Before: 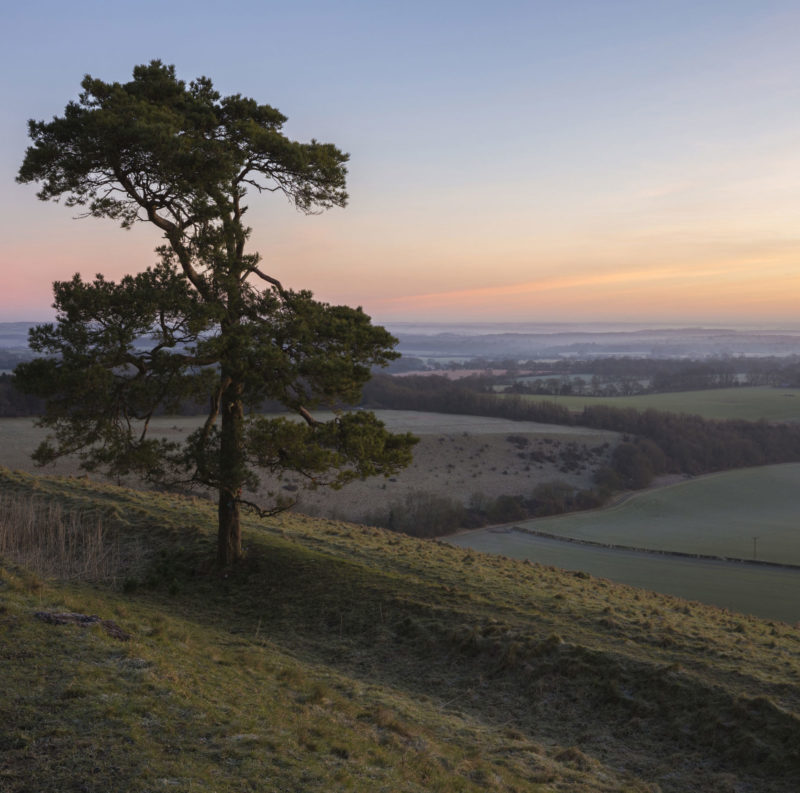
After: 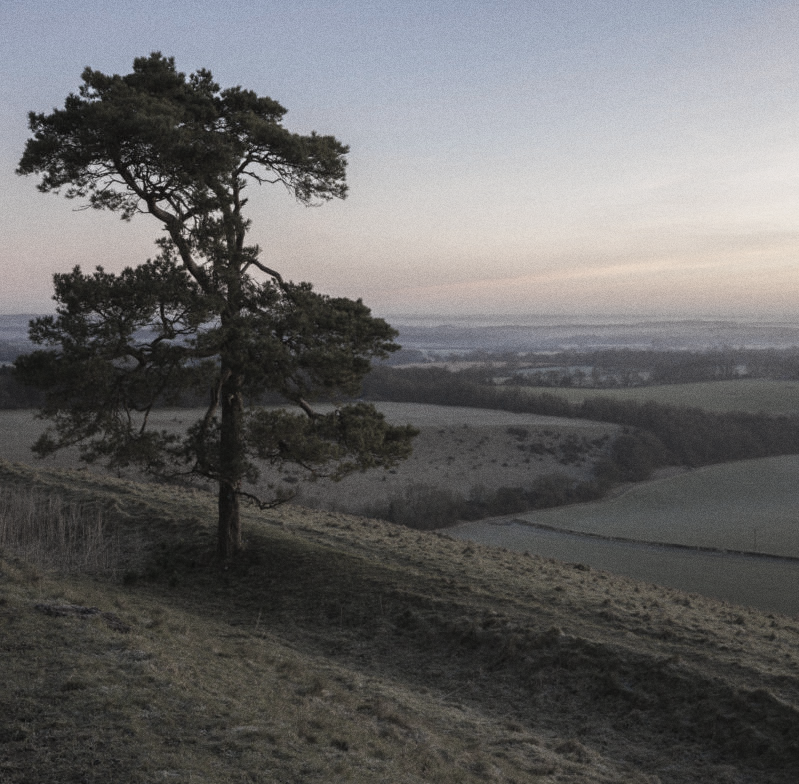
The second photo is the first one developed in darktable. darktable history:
color zones: curves: ch1 [(0.238, 0.163) (0.476, 0.2) (0.733, 0.322) (0.848, 0.134)]
crop: top 1.049%, right 0.001%
grain: on, module defaults
